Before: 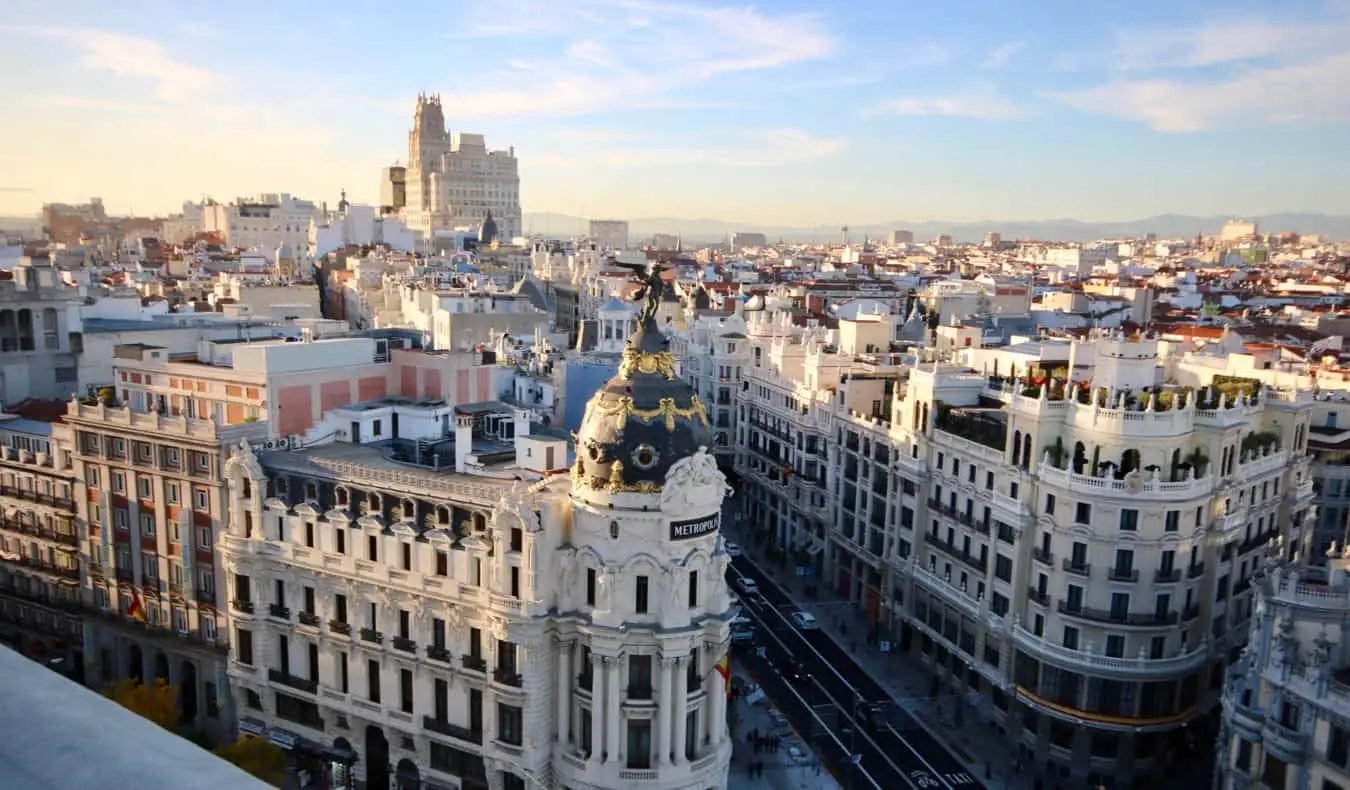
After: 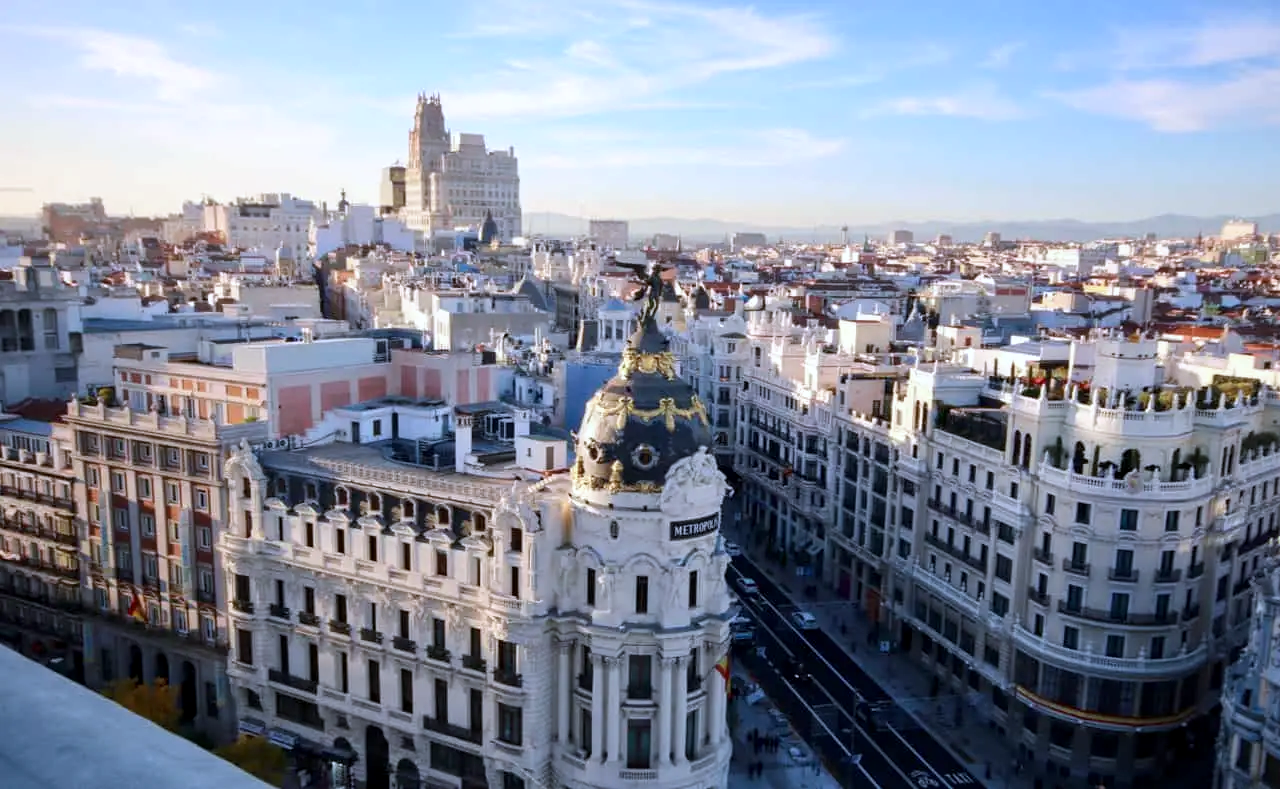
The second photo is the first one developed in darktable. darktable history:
crop and rotate: right 5.167%
local contrast: highlights 100%, shadows 100%, detail 120%, midtone range 0.2
color calibration: illuminant as shot in camera, x 0.37, y 0.382, temperature 4313.32 K
